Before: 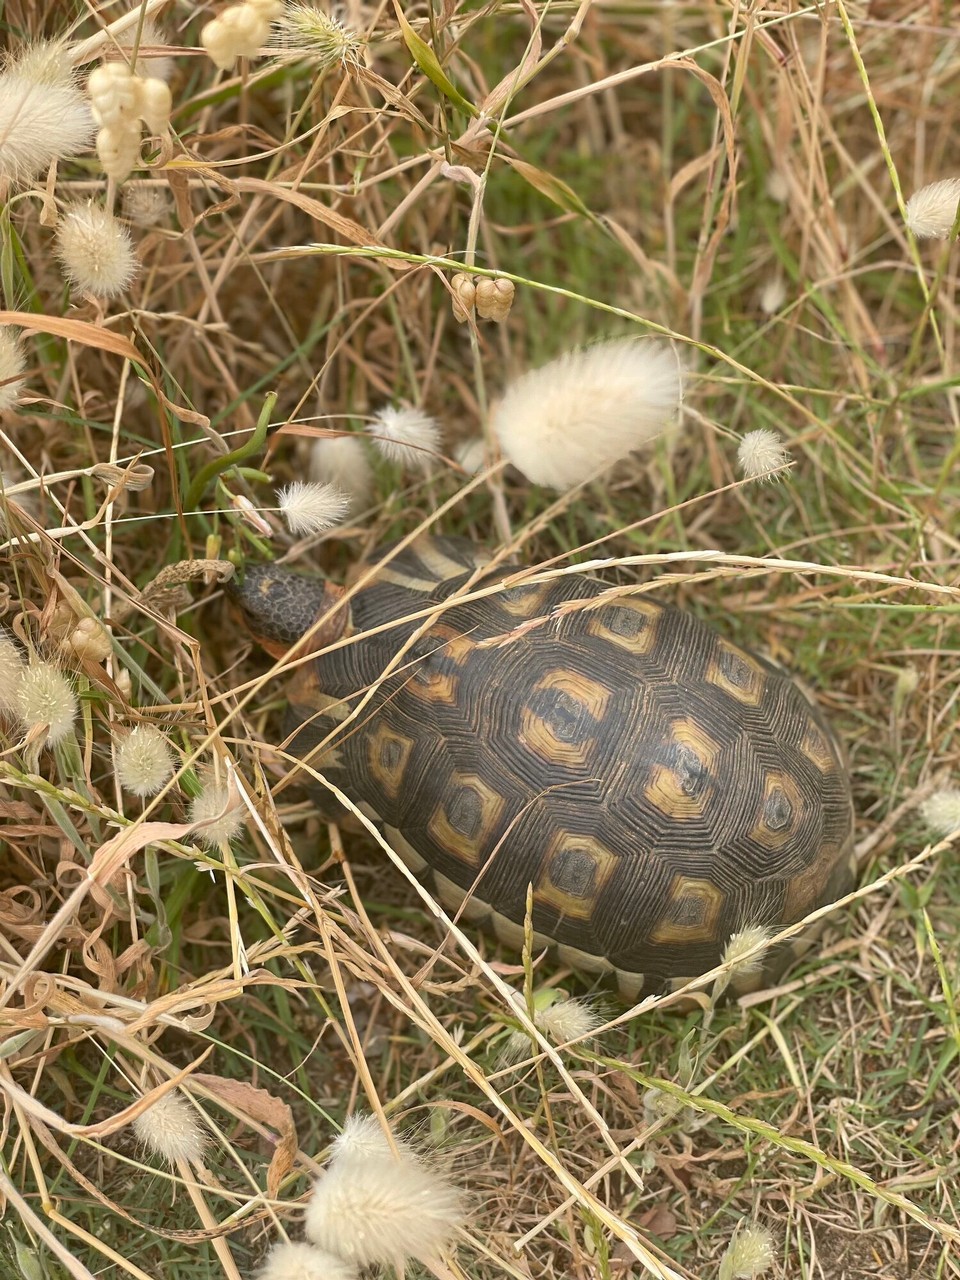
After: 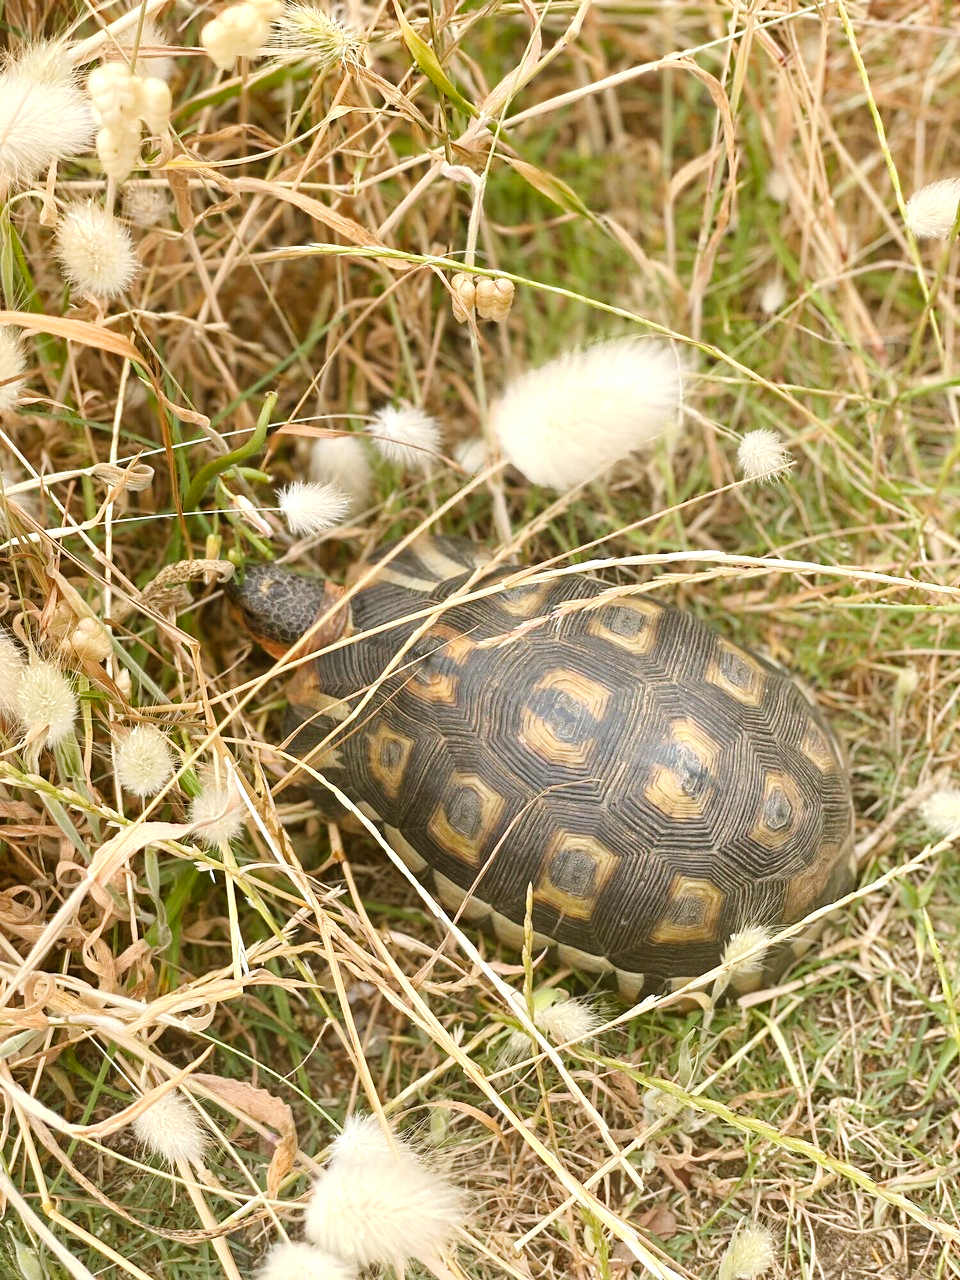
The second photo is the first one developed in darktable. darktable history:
exposure: exposure 0.507 EV, compensate exposure bias true, compensate highlight preservation false
tone curve: curves: ch0 [(0, 0) (0.037, 0.025) (0.131, 0.093) (0.275, 0.256) (0.476, 0.517) (0.607, 0.667) (0.691, 0.745) (0.789, 0.836) (0.911, 0.925) (0.997, 0.995)]; ch1 [(0, 0) (0.301, 0.3) (0.444, 0.45) (0.493, 0.495) (0.507, 0.503) (0.534, 0.533) (0.582, 0.58) (0.658, 0.693) (0.746, 0.77) (1, 1)]; ch2 [(0, 0) (0.246, 0.233) (0.36, 0.352) (0.415, 0.418) (0.476, 0.492) (0.502, 0.504) (0.525, 0.518) (0.539, 0.544) (0.586, 0.602) (0.634, 0.651) (0.706, 0.727) (0.853, 0.852) (1, 0.951)], preserve colors none
